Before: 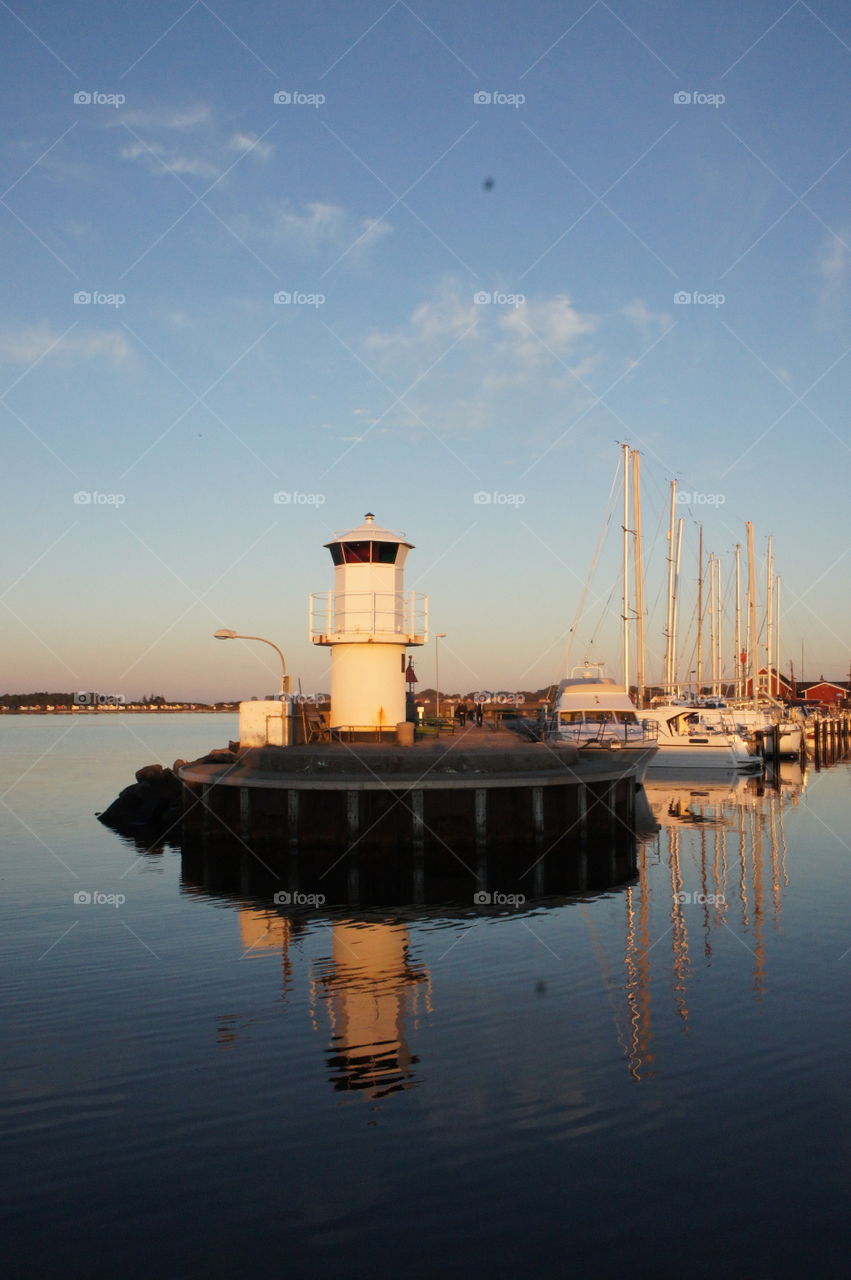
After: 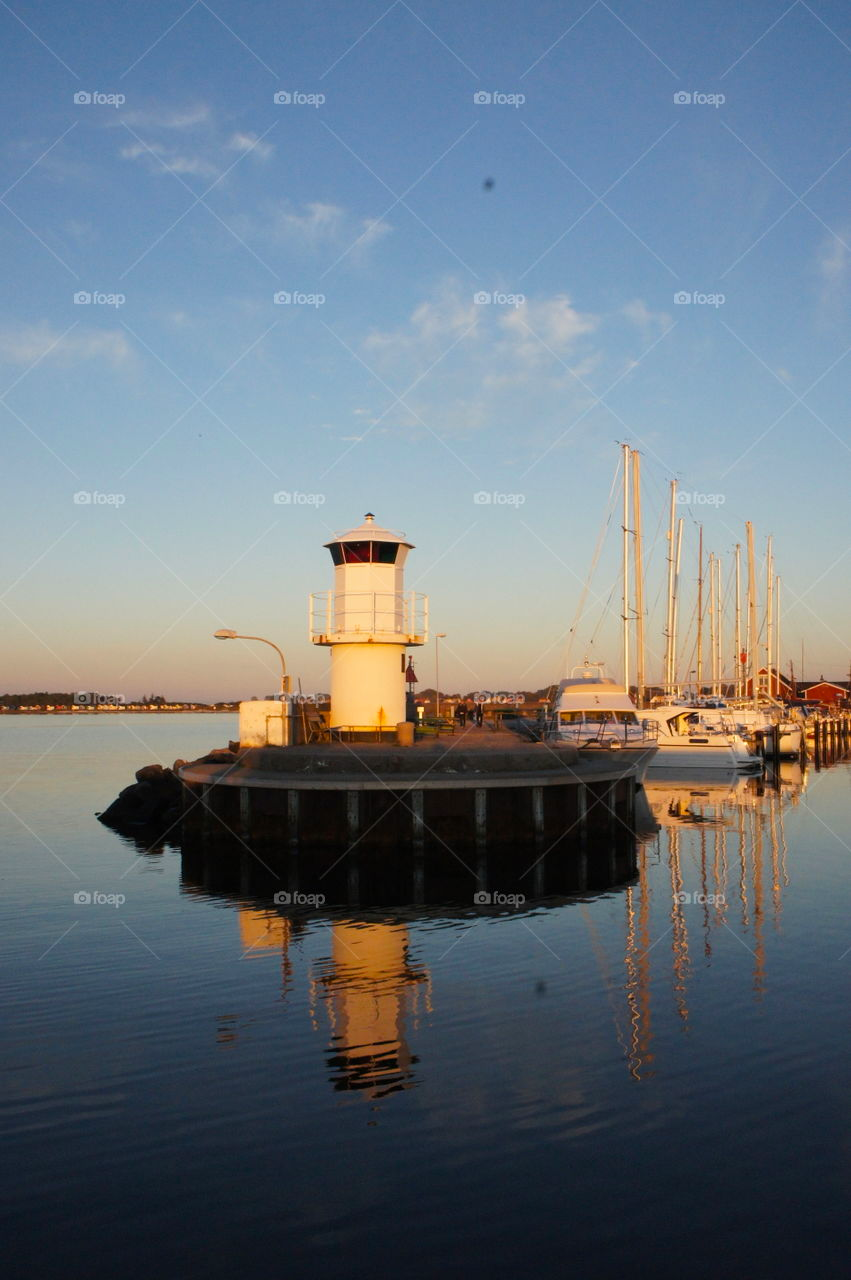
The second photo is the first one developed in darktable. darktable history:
color balance rgb: perceptual saturation grading › global saturation 19.436%
